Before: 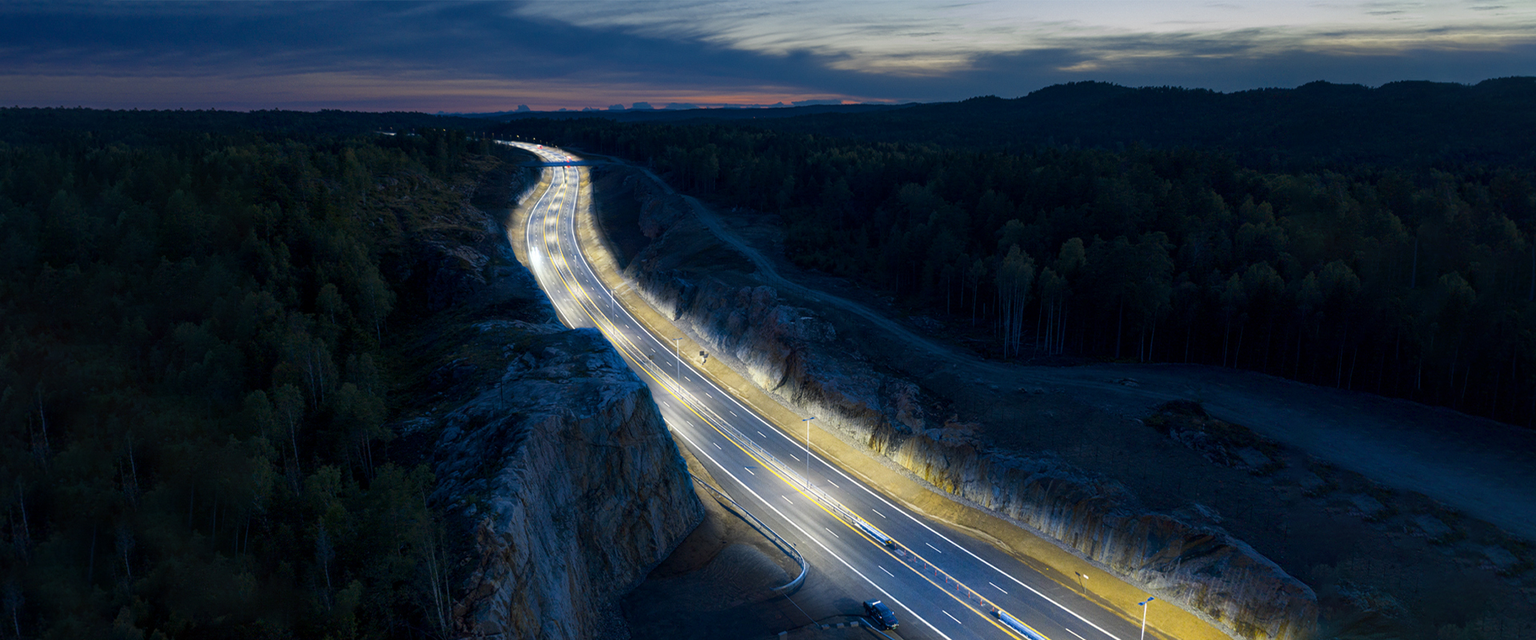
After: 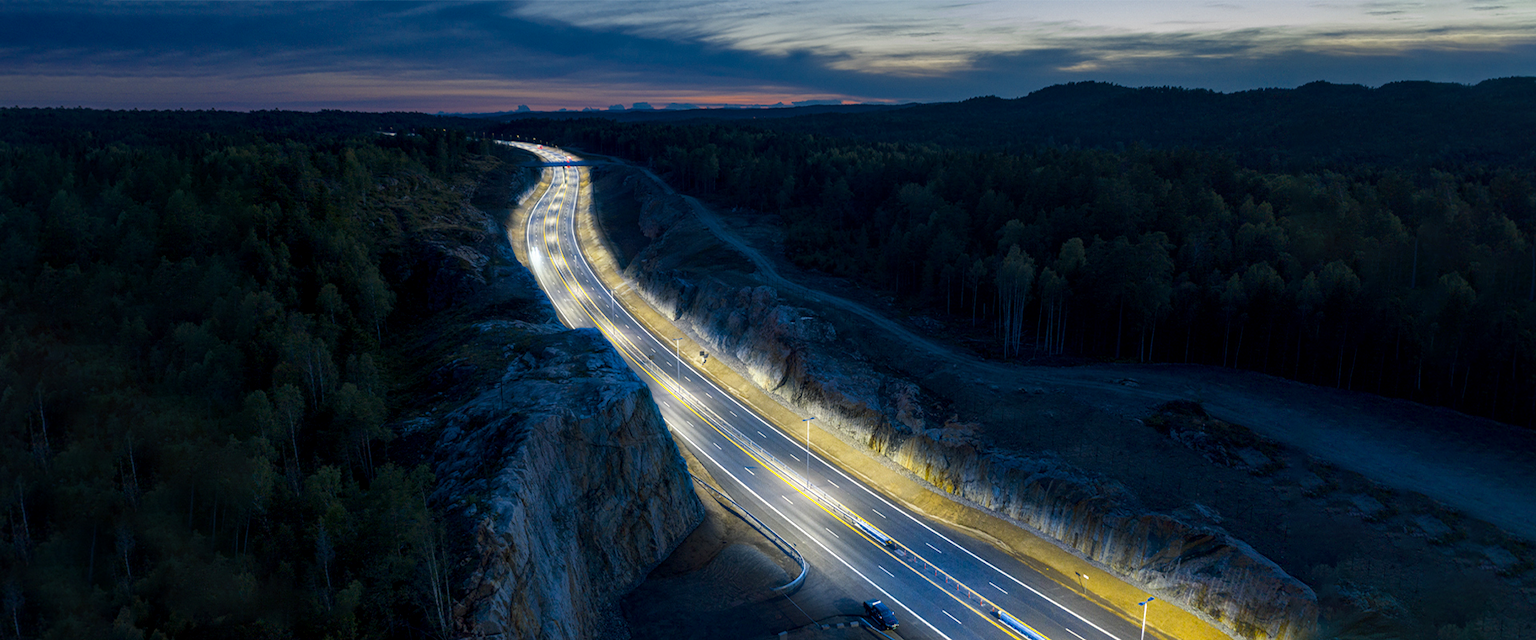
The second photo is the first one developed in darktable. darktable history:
local contrast: on, module defaults
color balance rgb: shadows lift › chroma 0.991%, shadows lift › hue 113.89°, perceptual saturation grading › global saturation 14.68%
